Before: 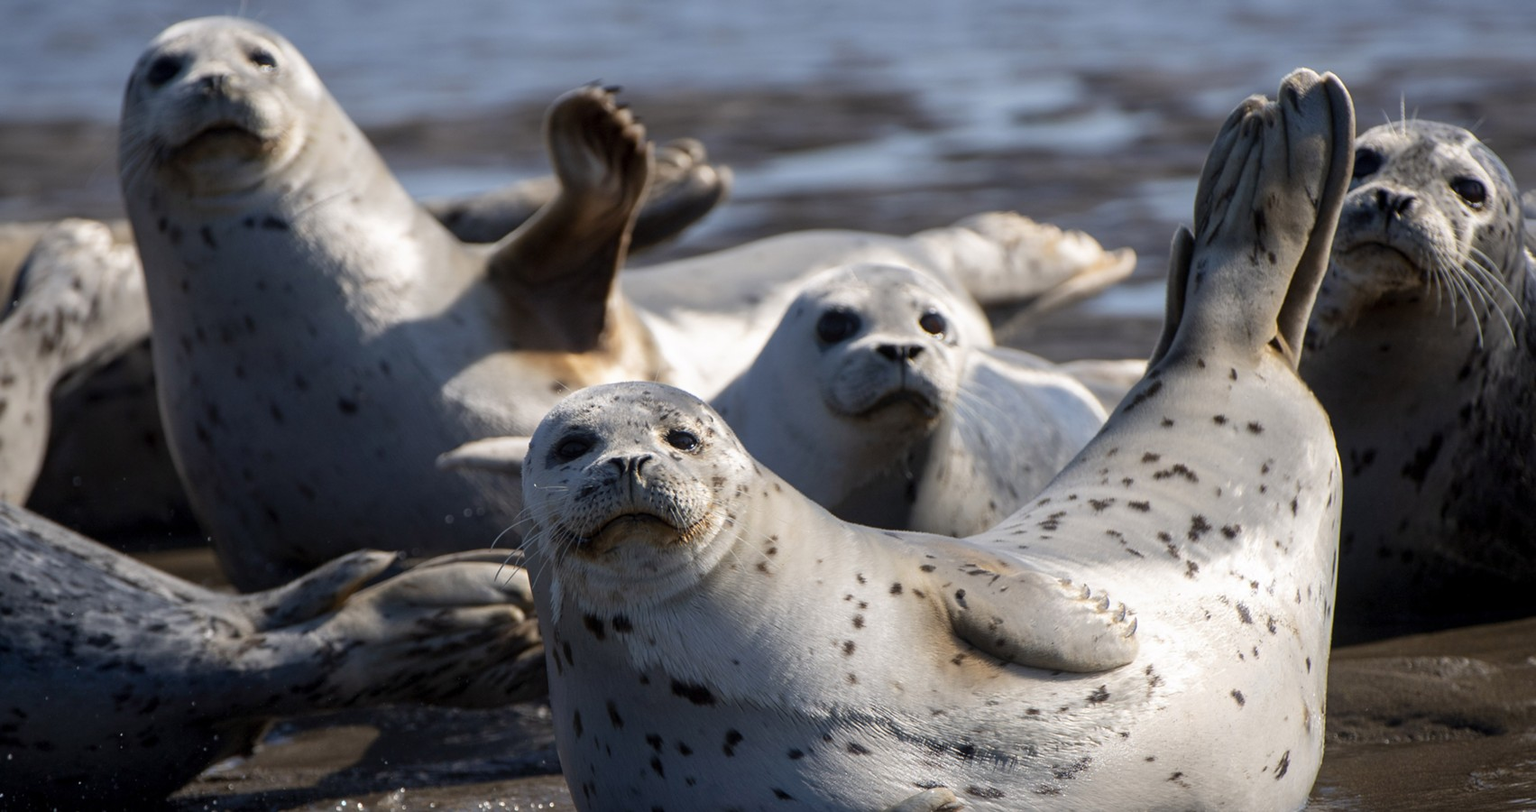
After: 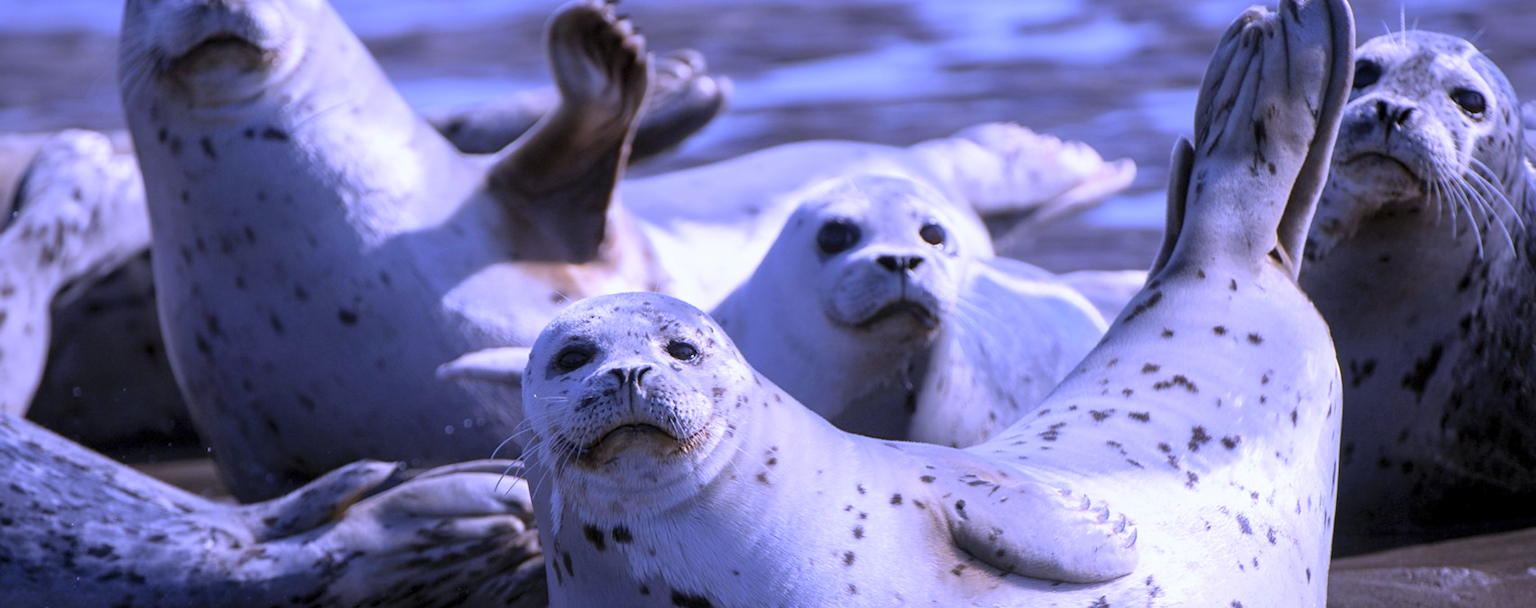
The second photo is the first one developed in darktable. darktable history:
crop: top 11.038%, bottom 13.962%
white balance: red 0.98, blue 1.61
contrast brightness saturation: brightness 0.13
